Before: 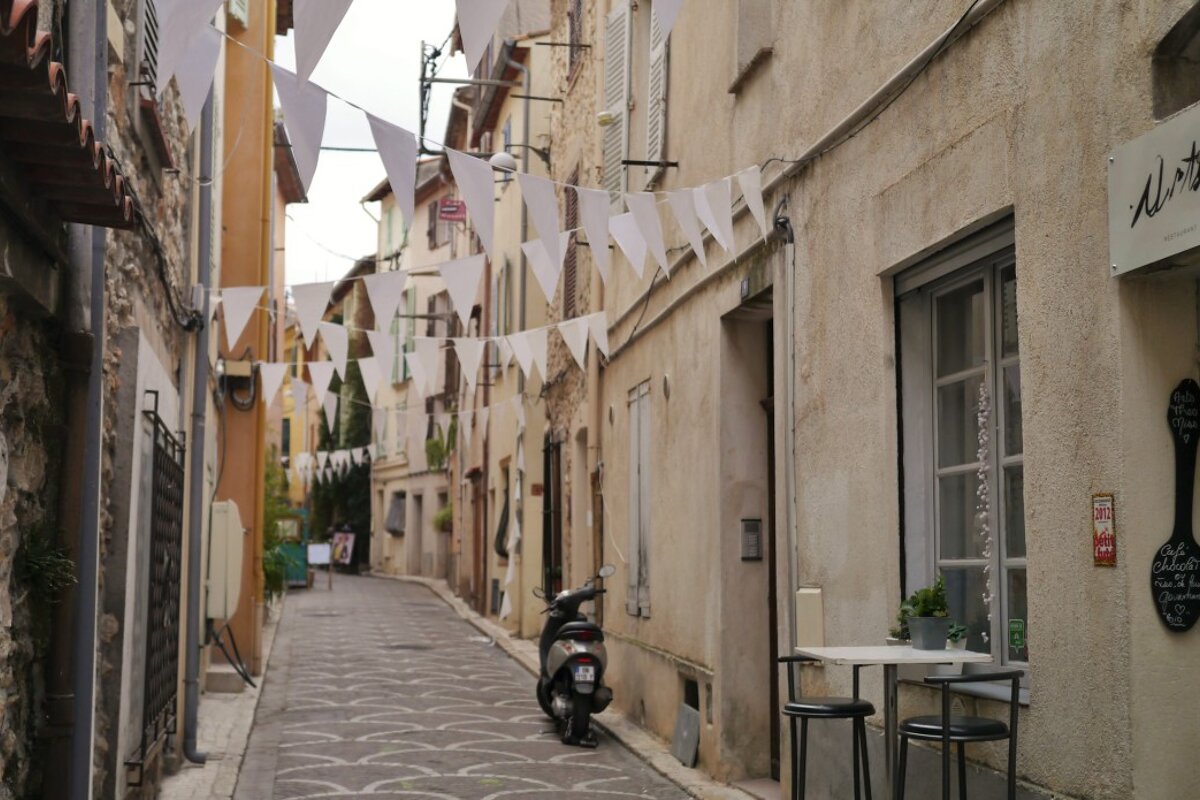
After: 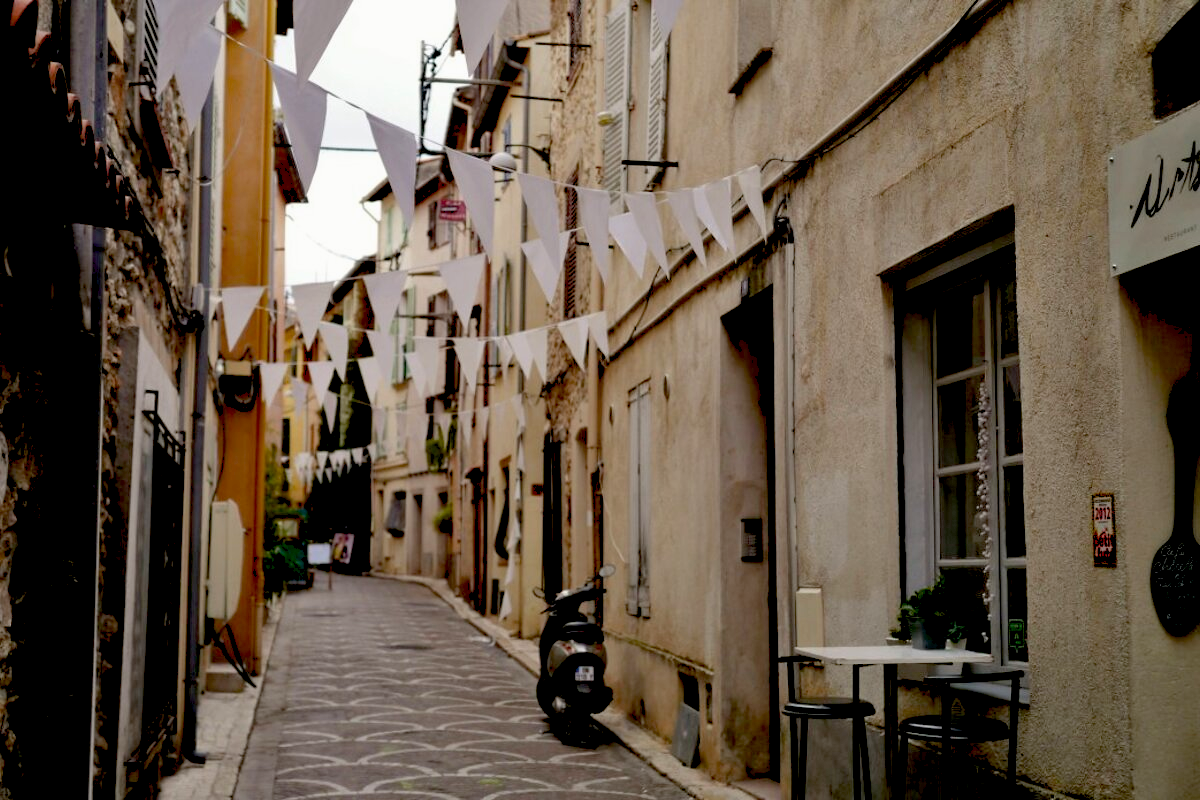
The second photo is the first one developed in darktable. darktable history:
exposure: black level correction 0.056, exposure -0.039 EV, compensate highlight preservation false
